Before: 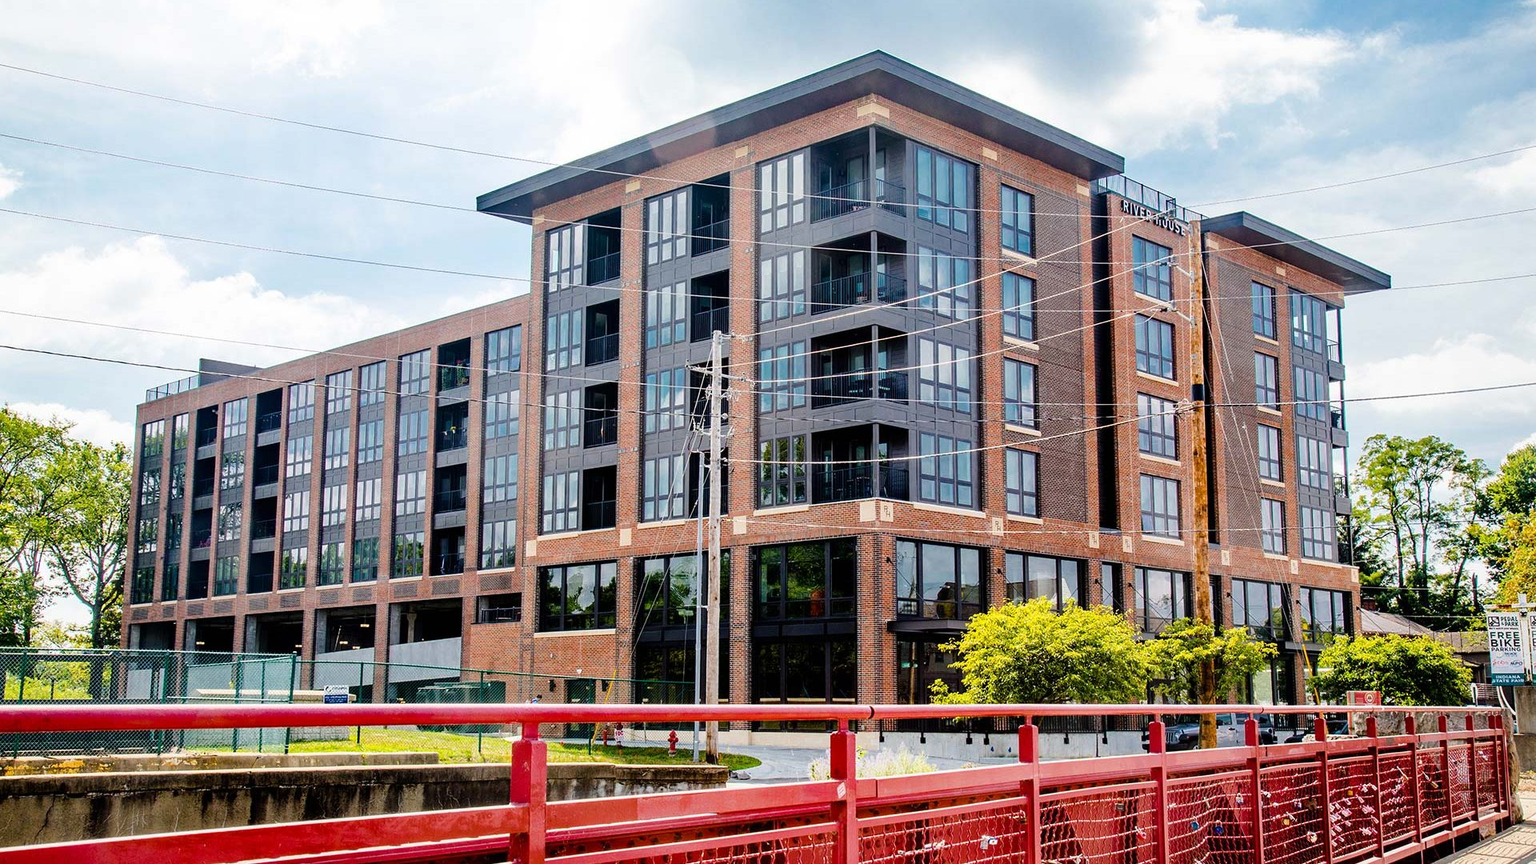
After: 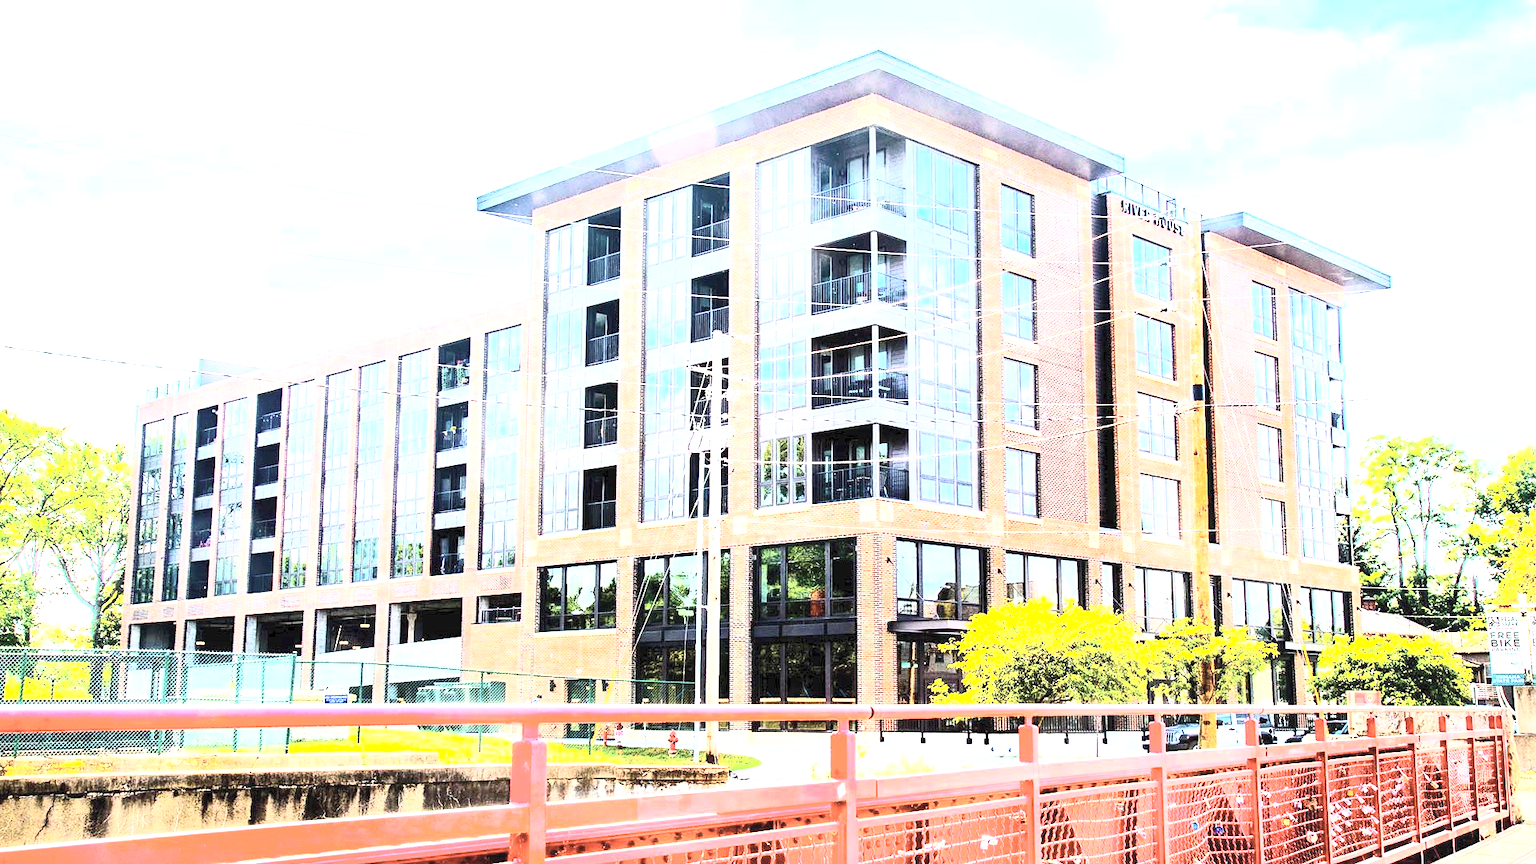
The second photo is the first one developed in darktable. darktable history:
contrast brightness saturation: contrast 0.439, brightness 0.555, saturation -0.181
exposure: exposure 2.195 EV, compensate exposure bias true, compensate highlight preservation false
